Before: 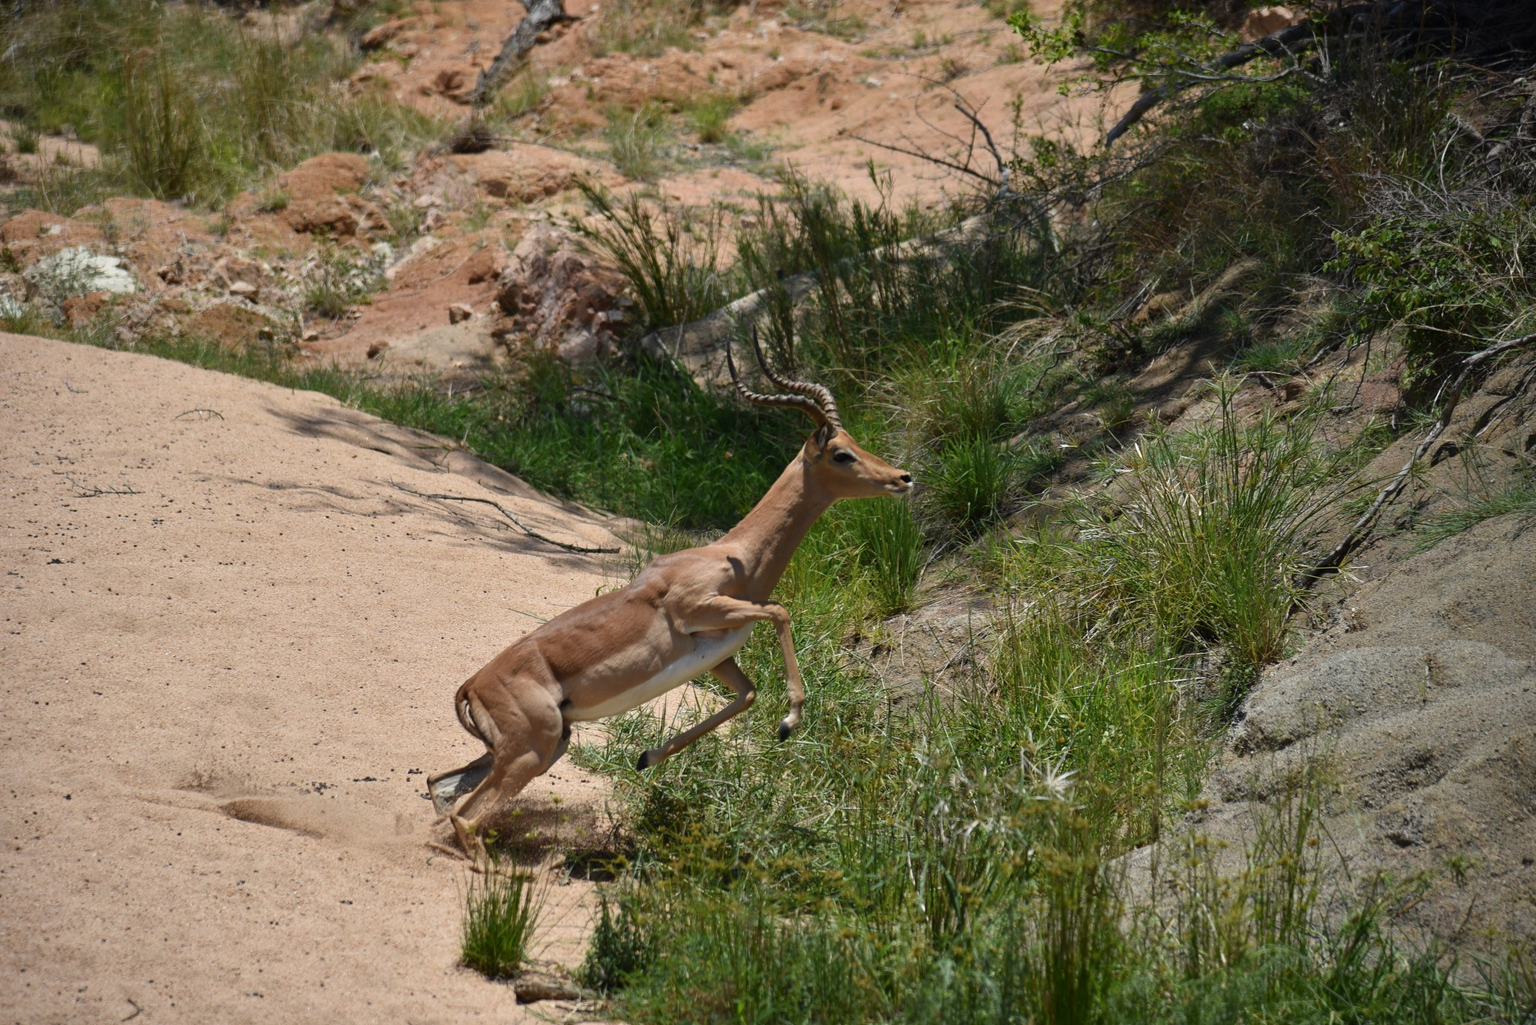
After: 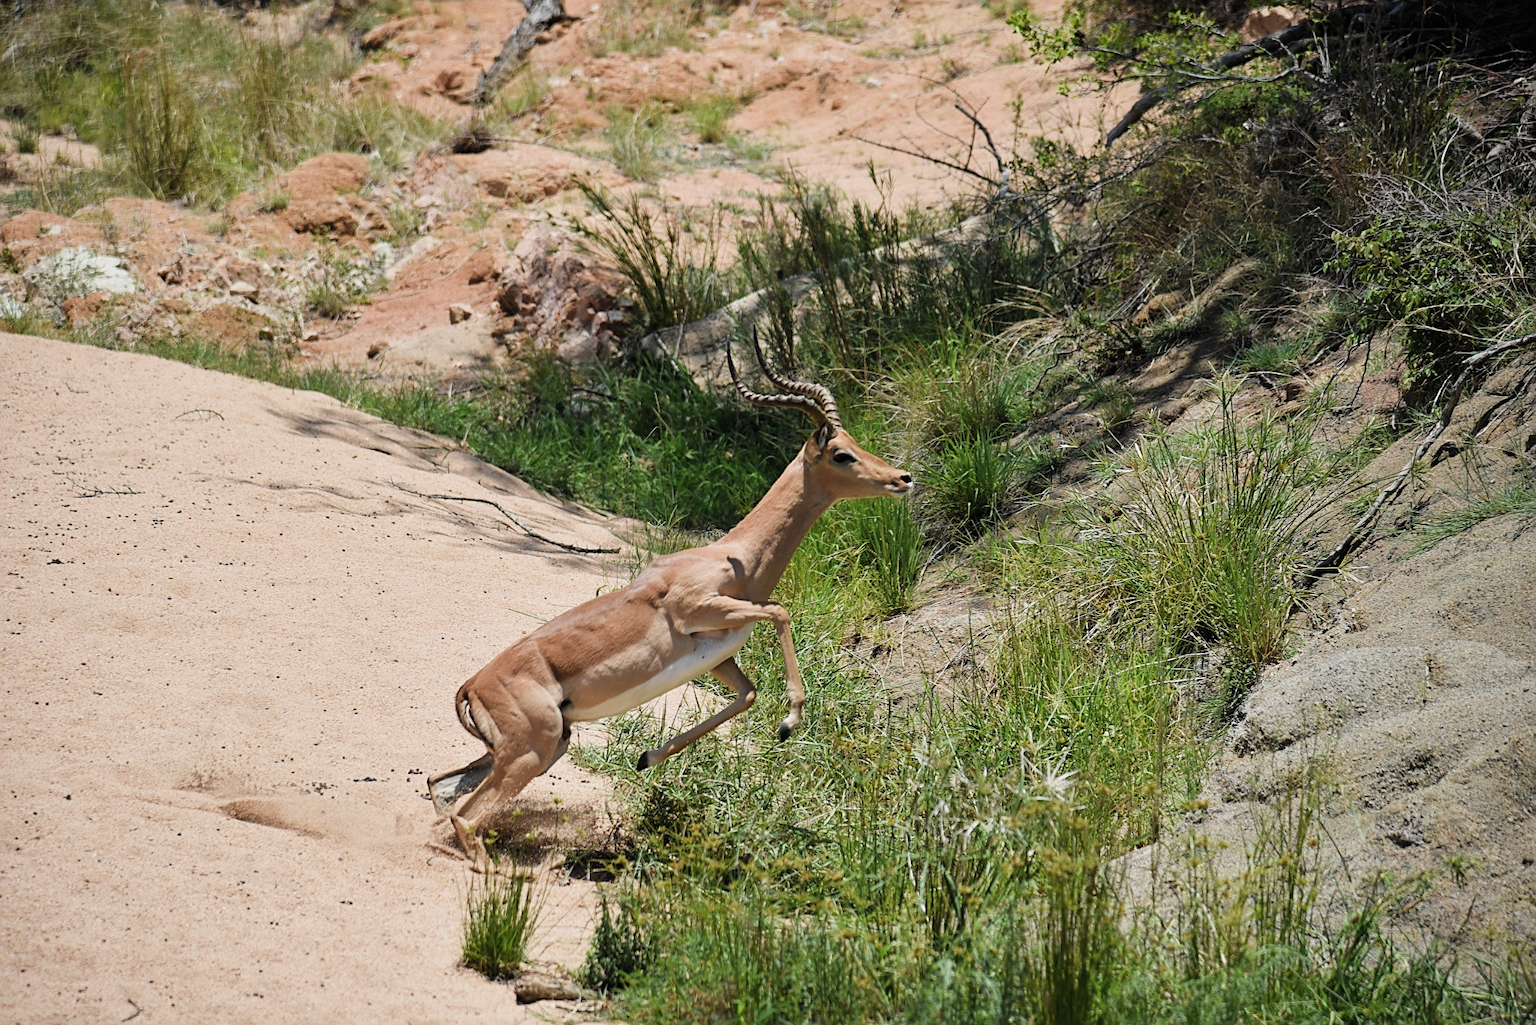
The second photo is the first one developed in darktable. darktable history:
exposure: black level correction 0, exposure 0.89 EV, compensate highlight preservation false
filmic rgb: black relative exposure -7.65 EV, white relative exposure 4.56 EV, hardness 3.61, color science v4 (2020)
sharpen: on, module defaults
